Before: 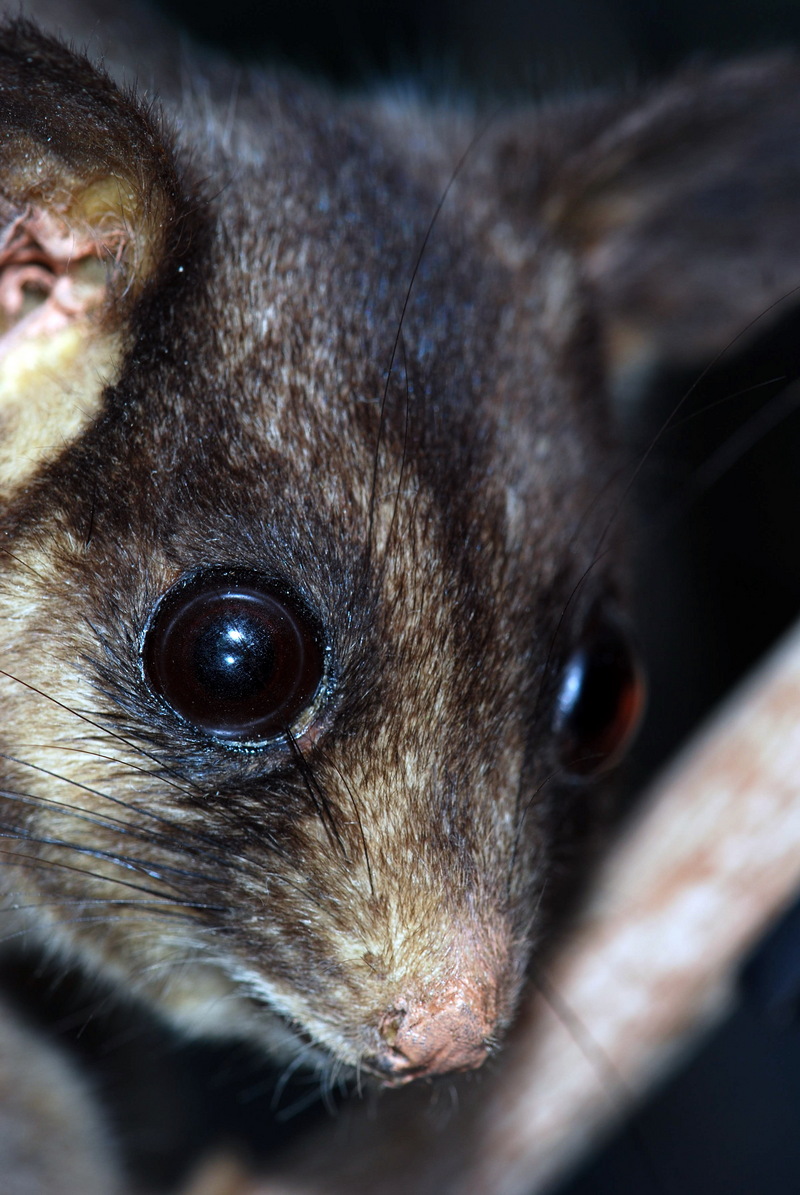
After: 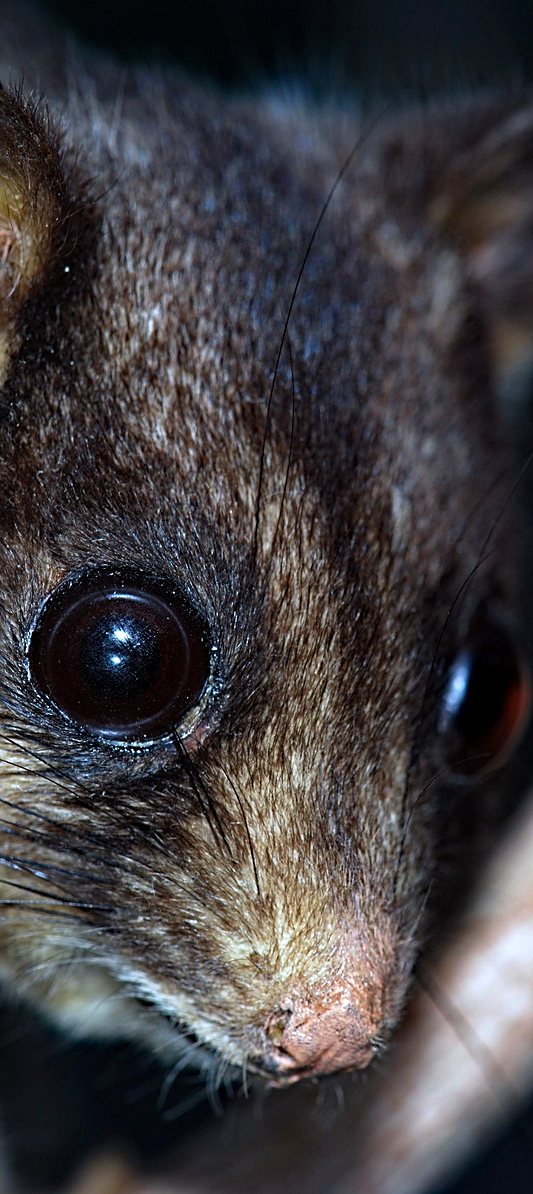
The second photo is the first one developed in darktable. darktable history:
sharpen: on, module defaults
crop and rotate: left 14.292%, right 19.041%
haze removal: strength 0.29, distance 0.25, compatibility mode true, adaptive false
